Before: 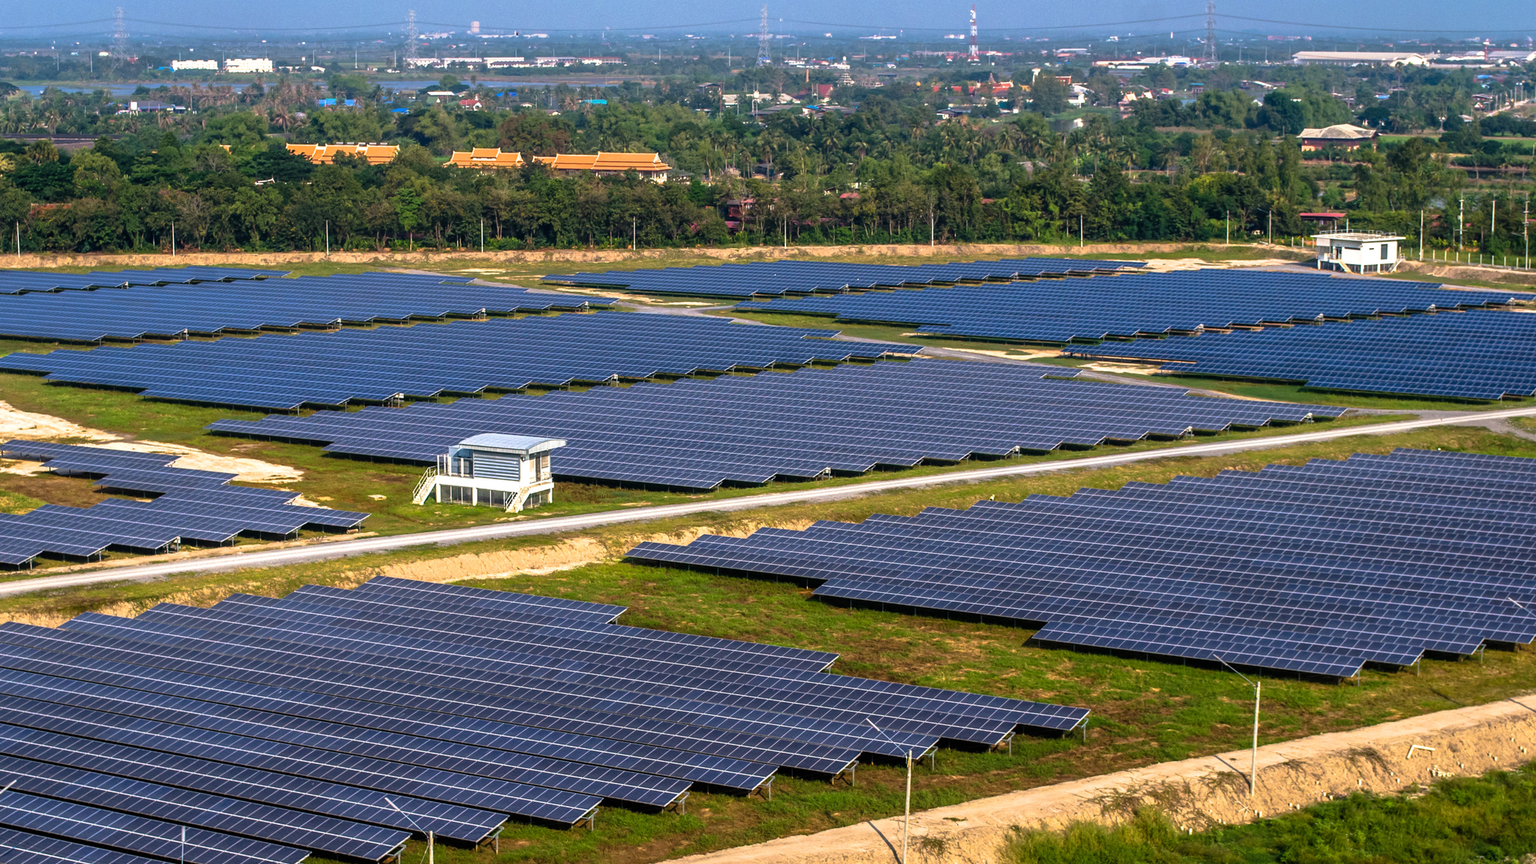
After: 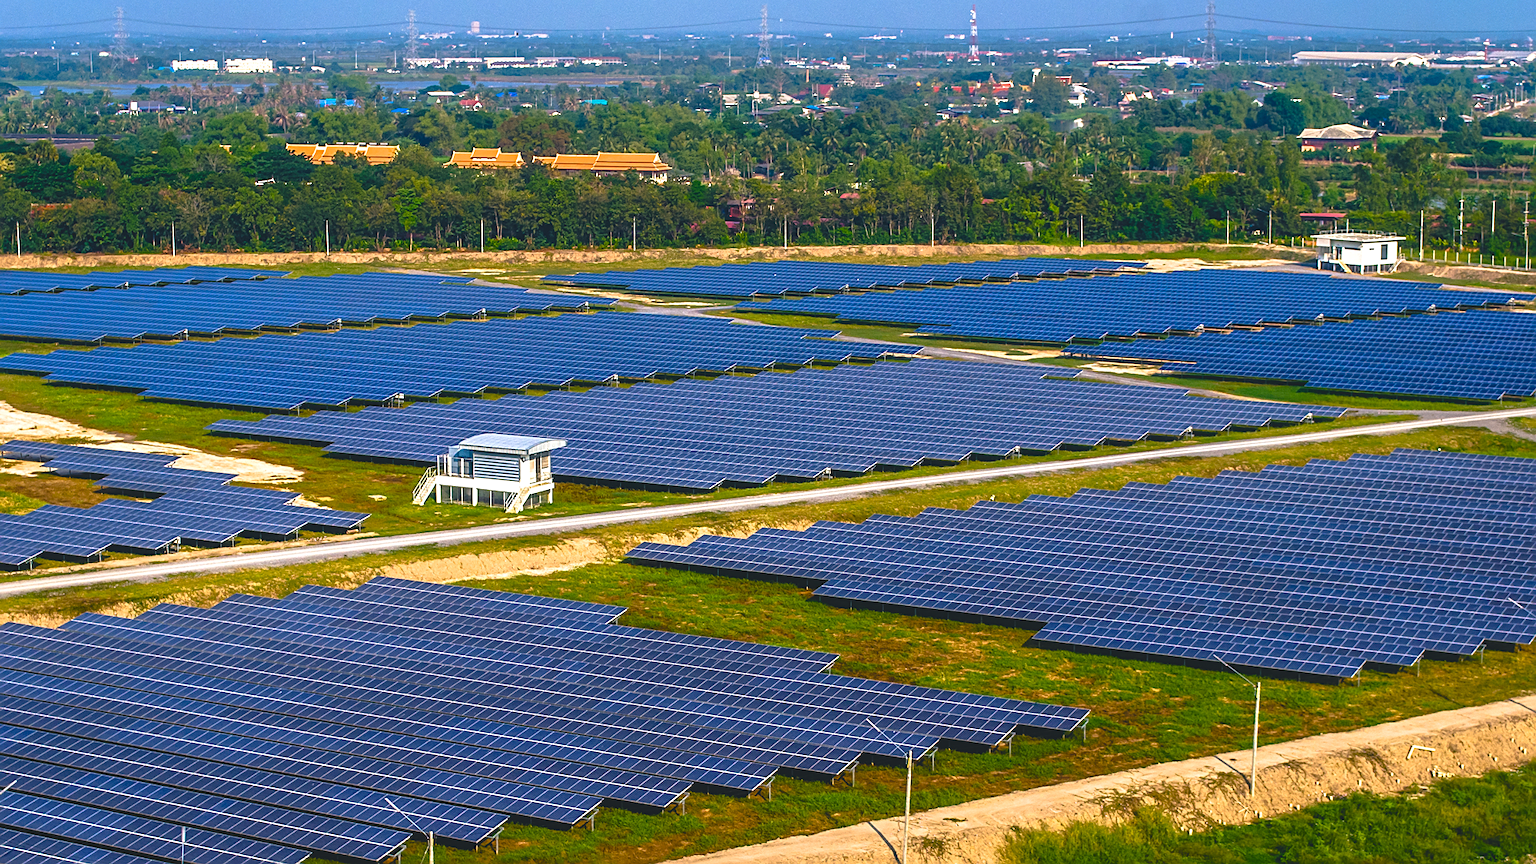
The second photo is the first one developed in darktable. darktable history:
sharpen: on, module defaults
color balance rgb: shadows lift › chroma 2.971%, shadows lift › hue 240.49°, global offset › luminance 1.525%, perceptual saturation grading › global saturation 0%, perceptual saturation grading › mid-tones 6.429%, perceptual saturation grading › shadows 72.204%, global vibrance 21.888%
